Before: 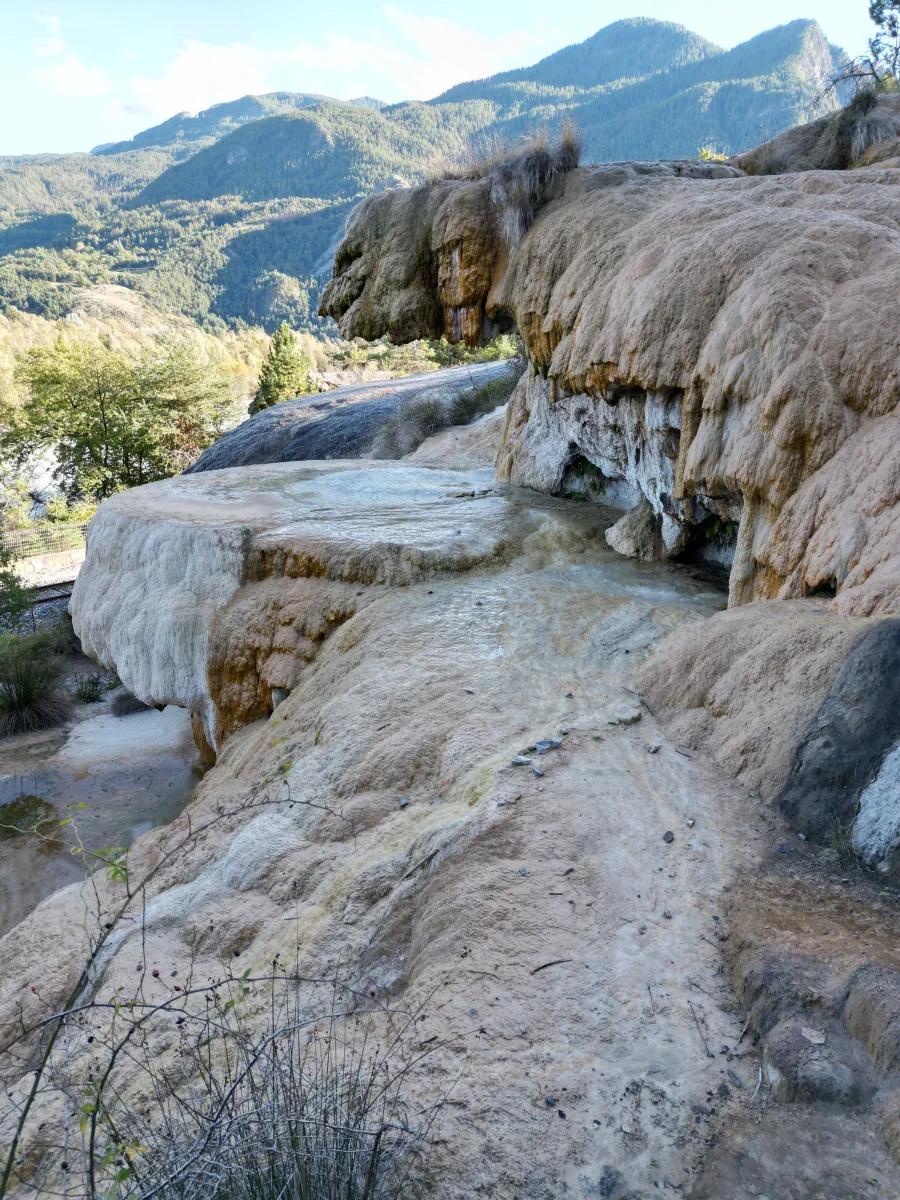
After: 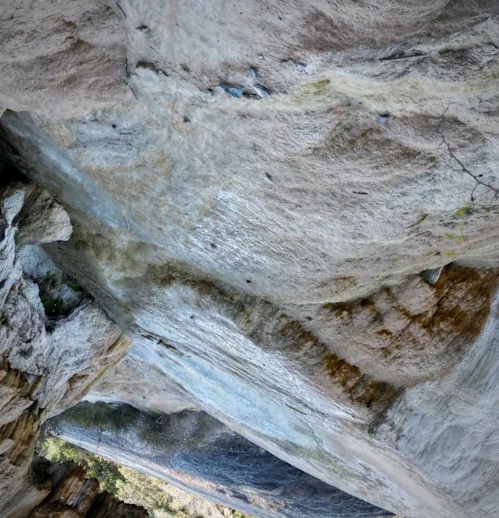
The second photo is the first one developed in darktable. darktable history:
vignetting: fall-off radius 69.38%, brightness -0.478, automatic ratio true, unbound false
crop and rotate: angle 147.61°, left 9.208%, top 15.621%, right 4.365%, bottom 17.084%
local contrast: mode bilateral grid, contrast 20, coarseness 50, detail 119%, midtone range 0.2
